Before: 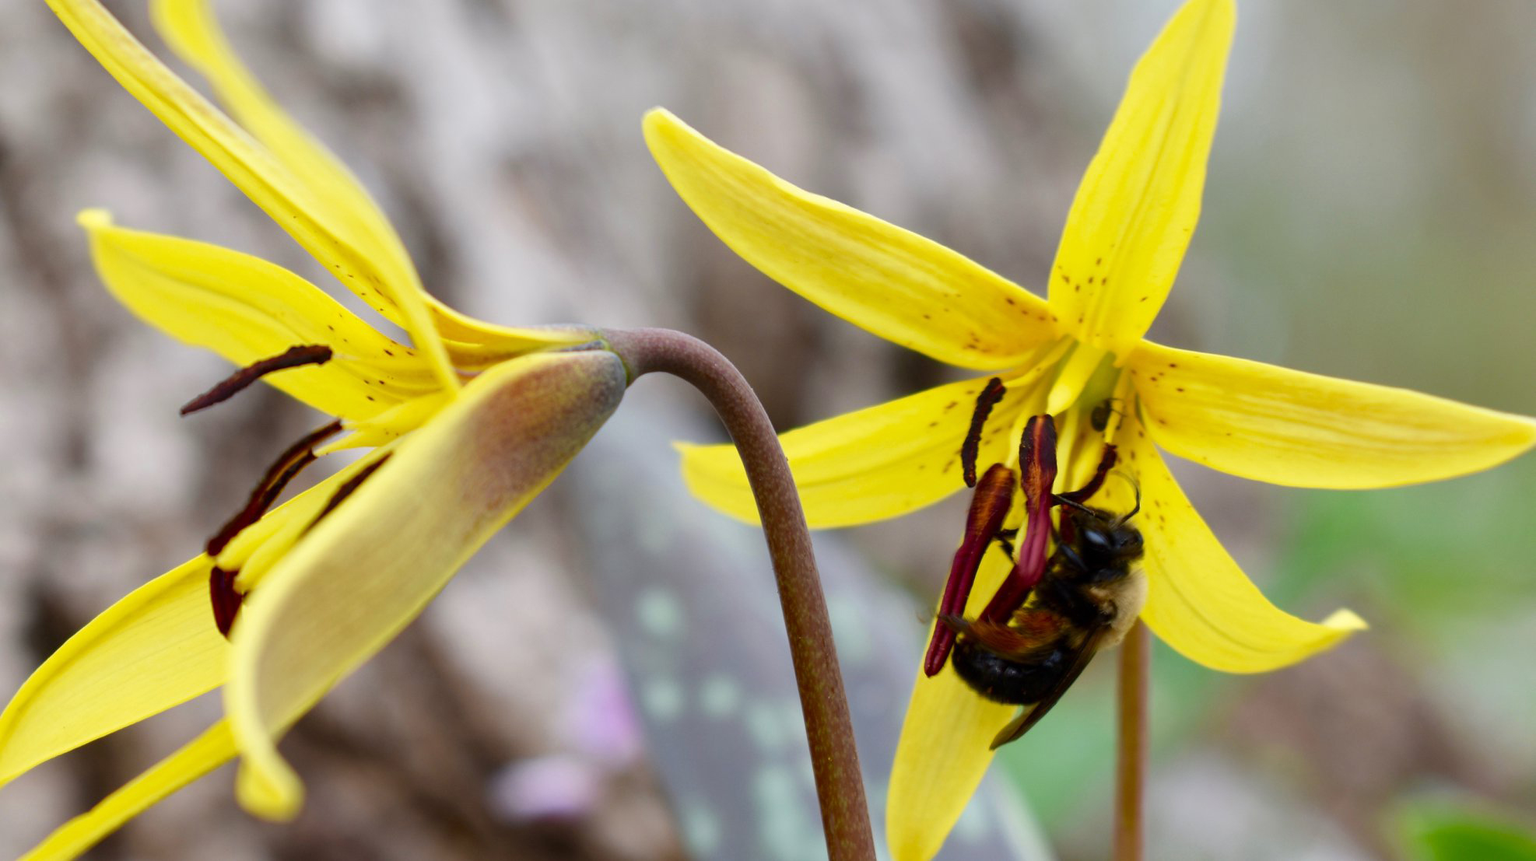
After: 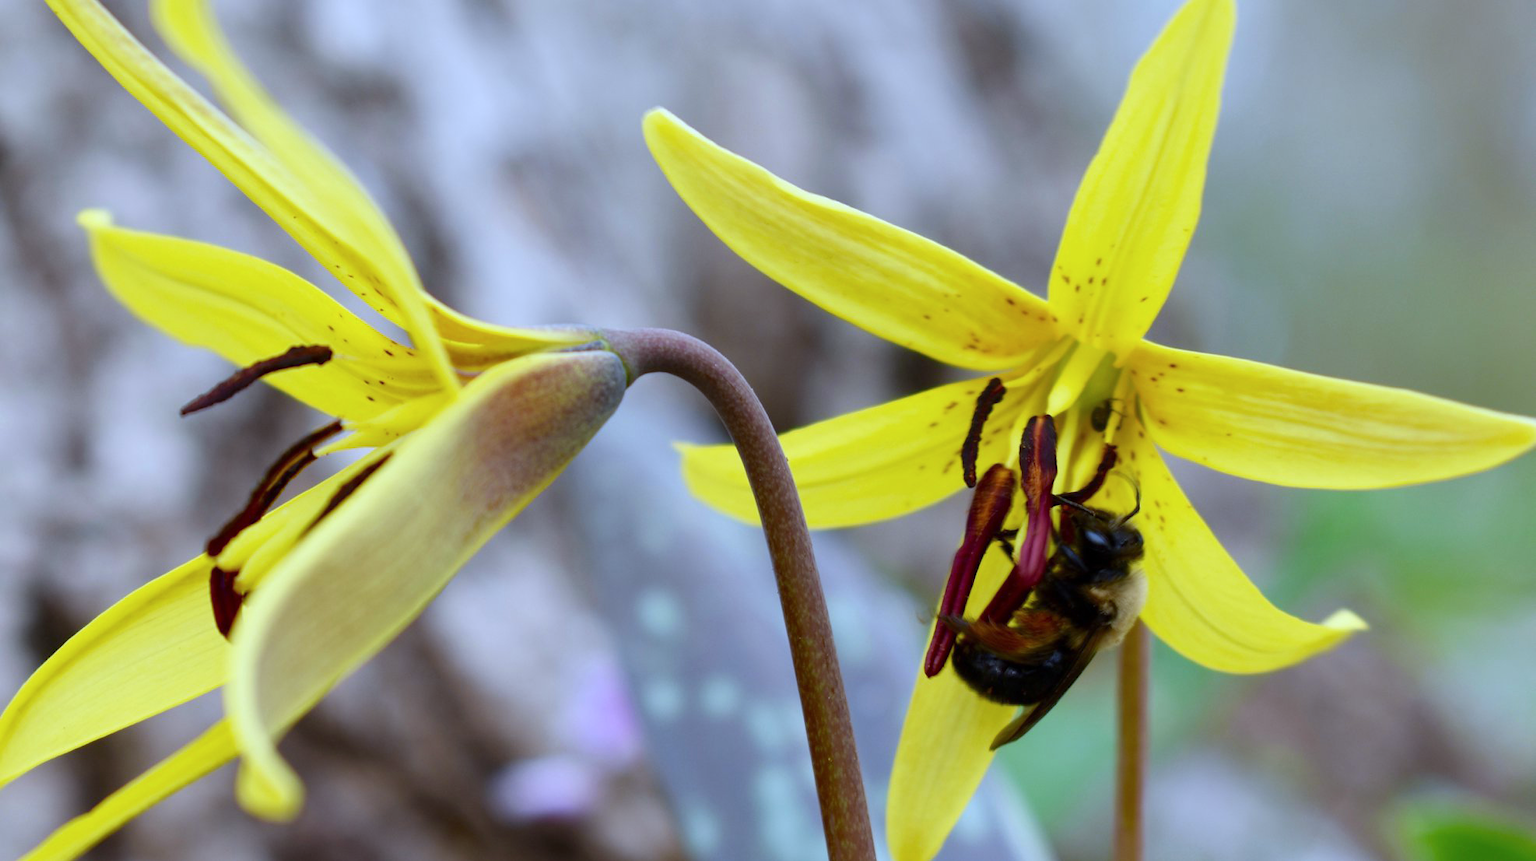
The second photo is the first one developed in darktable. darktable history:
white balance: red 0.926, green 1.003, blue 1.133
color calibration: x 0.355, y 0.367, temperature 4700.38 K
